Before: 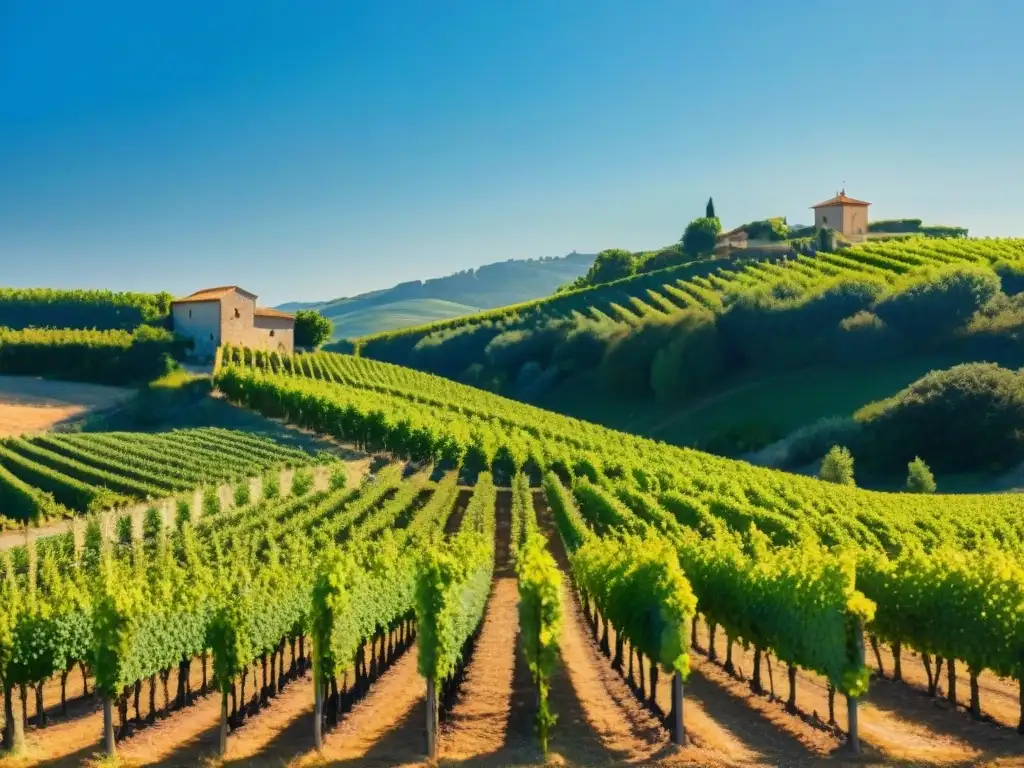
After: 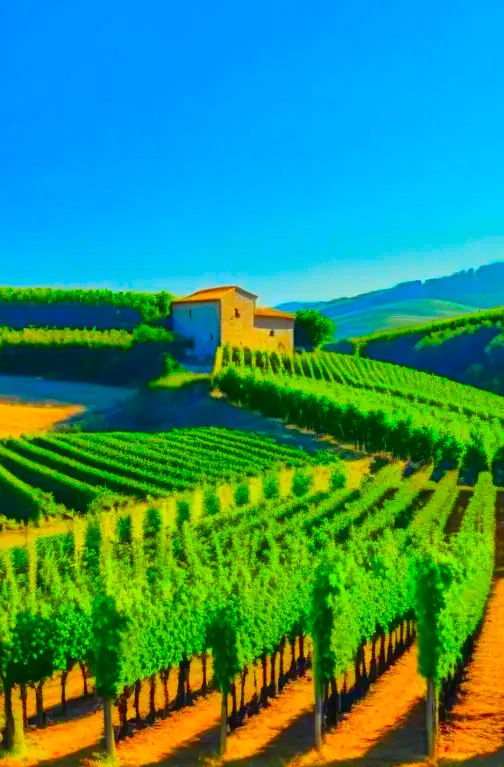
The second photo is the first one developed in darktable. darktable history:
crop and rotate: left 0.052%, top 0%, right 50.662%
color correction: highlights a* -10.76, highlights b* 9.91, saturation 1.71
contrast brightness saturation: saturation 0.489
color calibration: illuminant as shot in camera, x 0.358, y 0.373, temperature 4628.91 K
